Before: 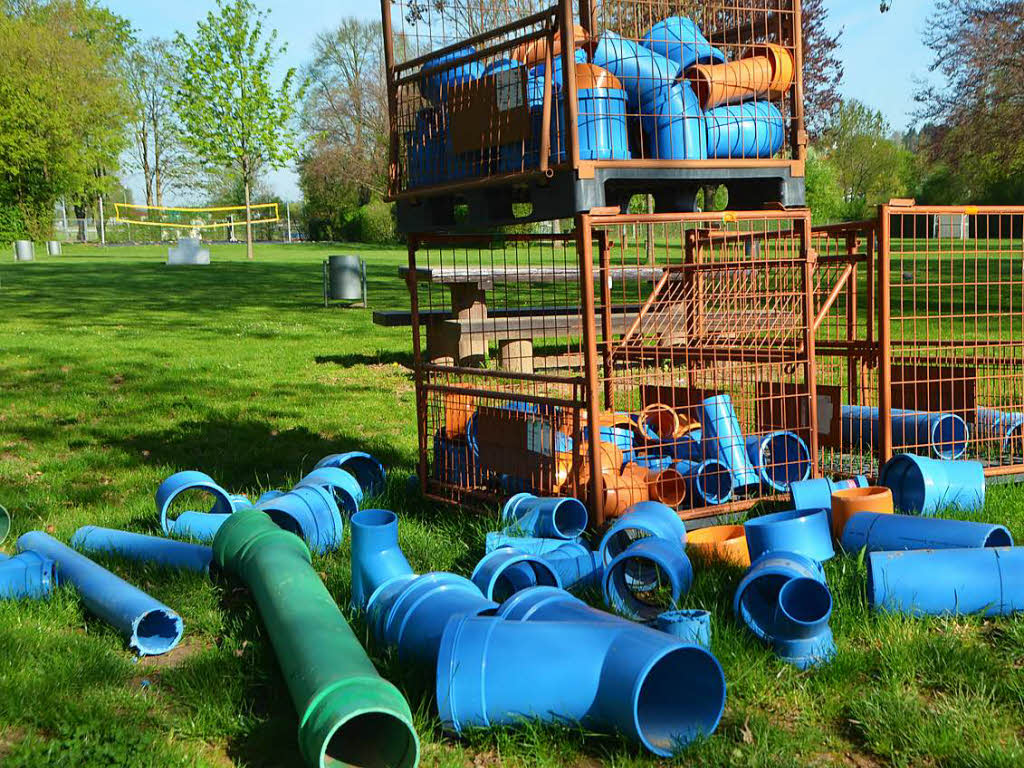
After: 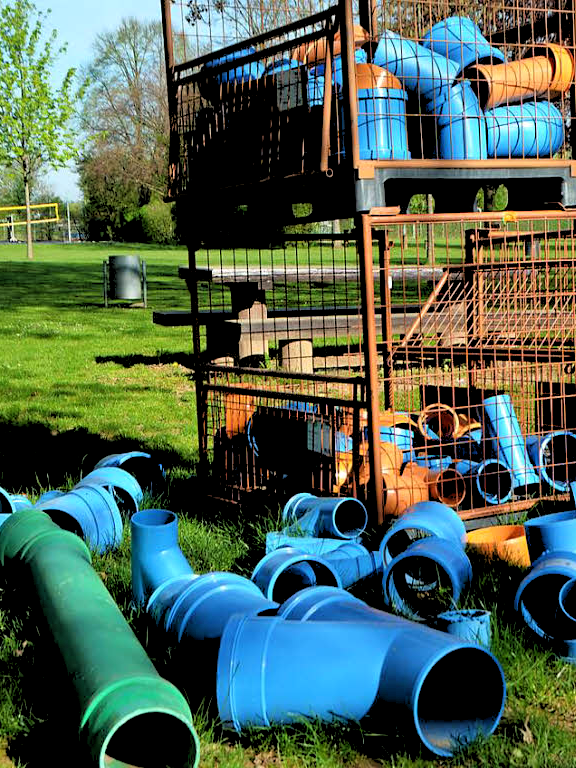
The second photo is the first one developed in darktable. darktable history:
crop: left 21.496%, right 22.254%
white balance: emerald 1
rgb levels: levels [[0.029, 0.461, 0.922], [0, 0.5, 1], [0, 0.5, 1]]
